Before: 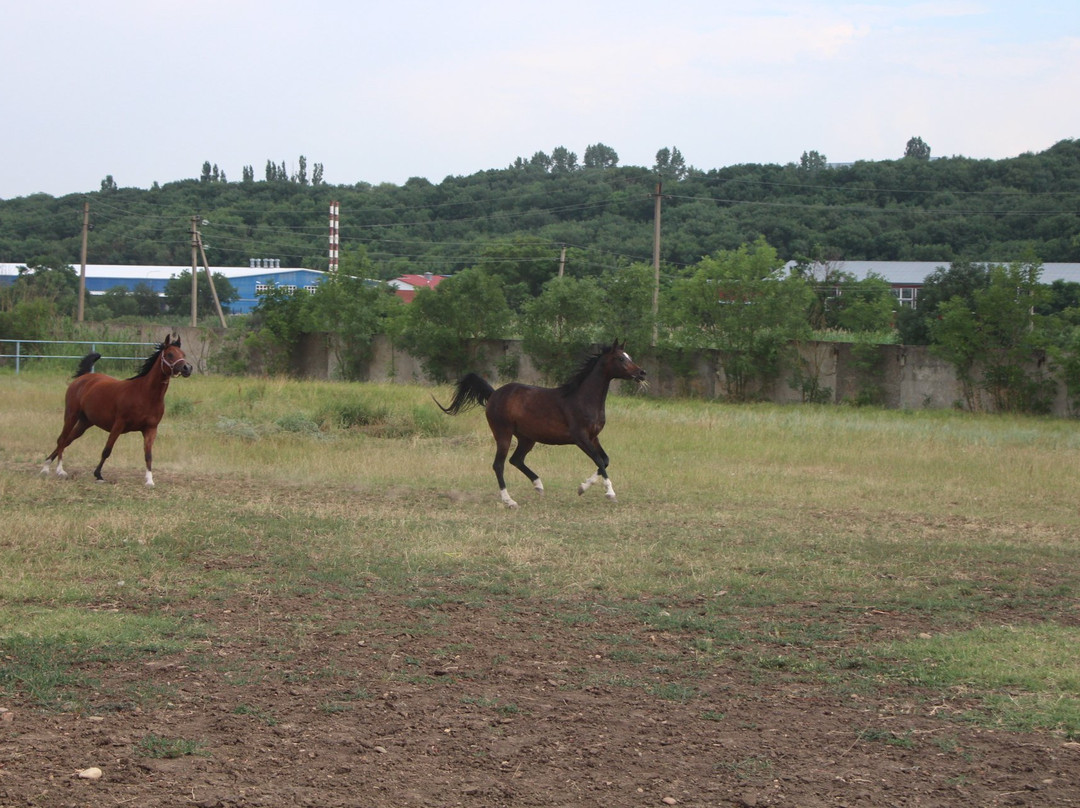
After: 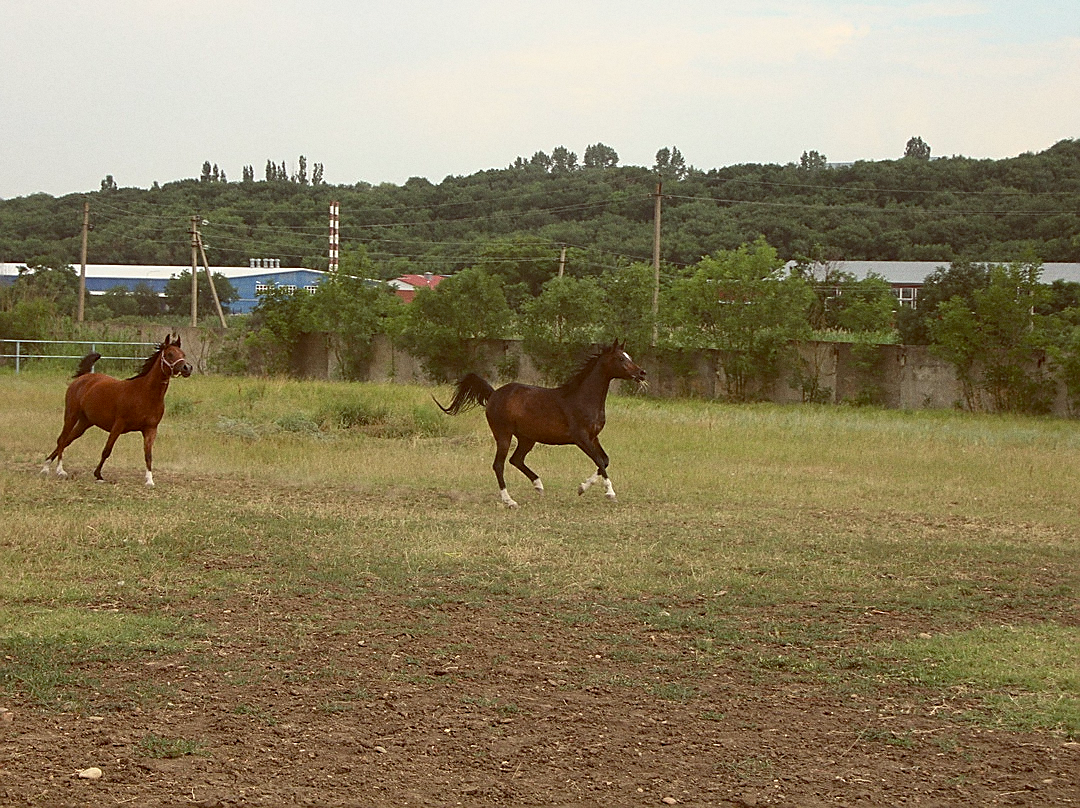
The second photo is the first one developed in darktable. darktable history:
grain: on, module defaults
color balance: lift [1.001, 1.007, 1, 0.993], gamma [1.023, 1.026, 1.01, 0.974], gain [0.964, 1.059, 1.073, 0.927]
sharpen: radius 1.4, amount 1.25, threshold 0.7
